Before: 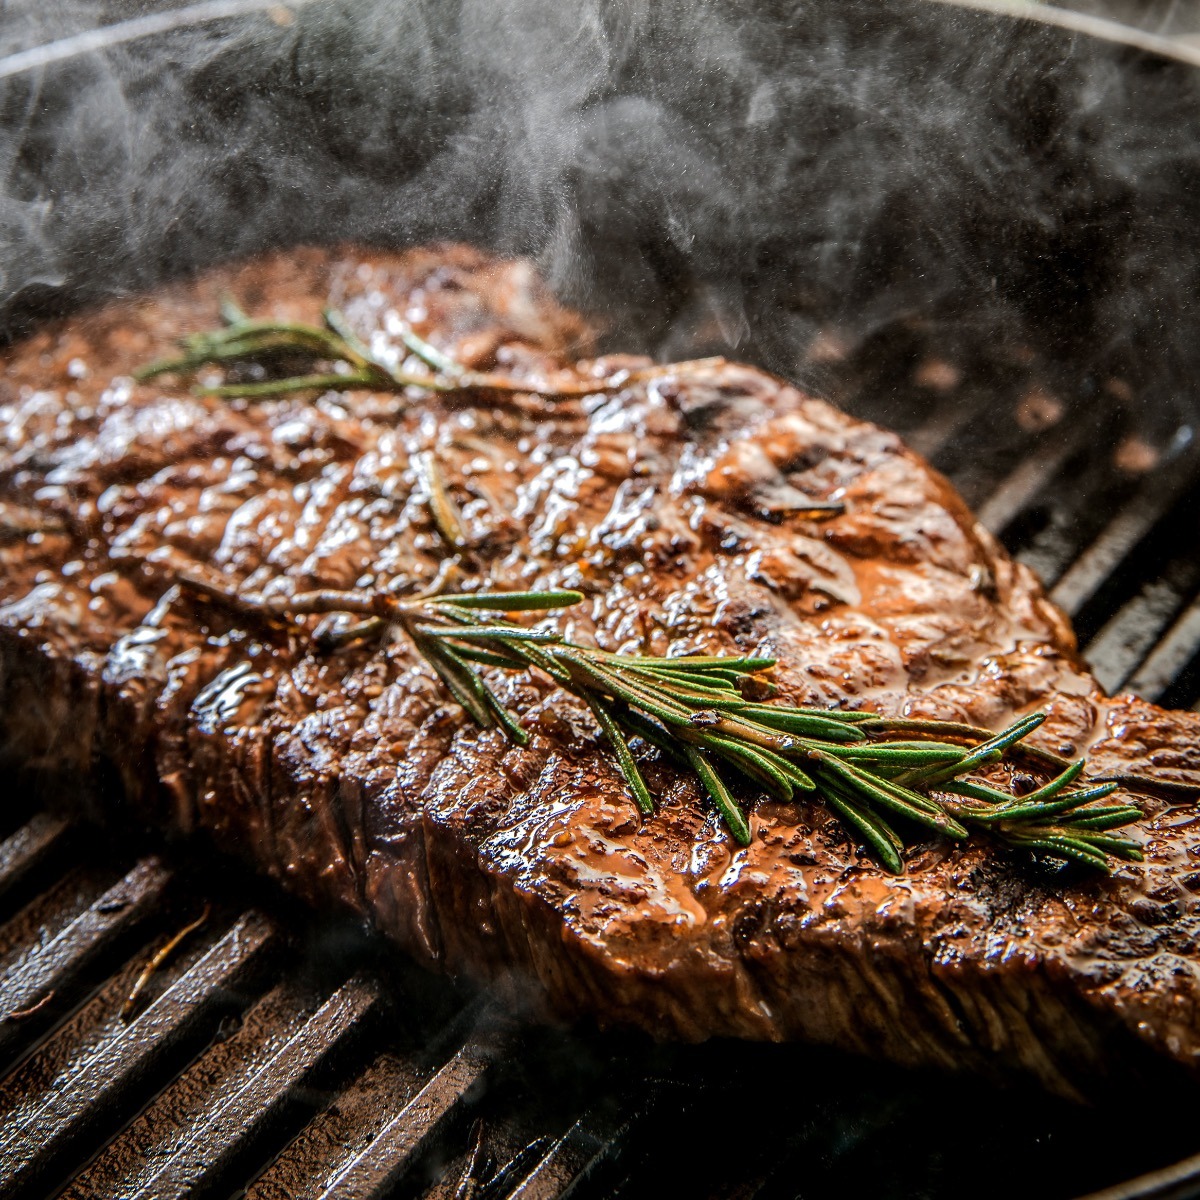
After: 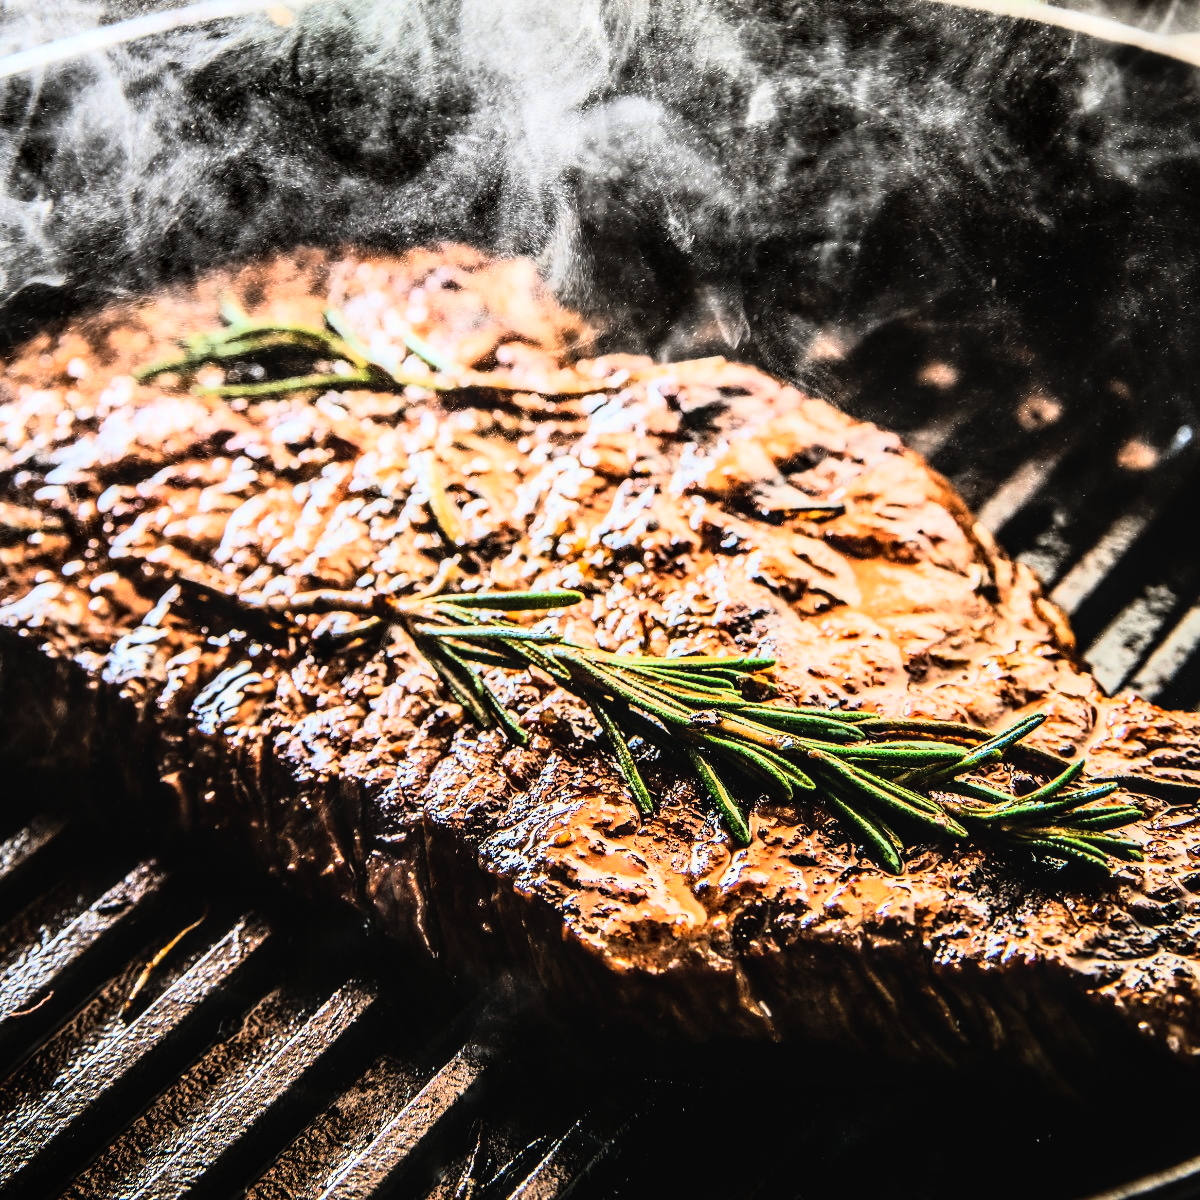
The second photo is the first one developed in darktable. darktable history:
rgb curve: curves: ch0 [(0, 0) (0.21, 0.15) (0.24, 0.21) (0.5, 0.75) (0.75, 0.96) (0.89, 0.99) (1, 1)]; ch1 [(0, 0.02) (0.21, 0.13) (0.25, 0.2) (0.5, 0.67) (0.75, 0.9) (0.89, 0.97) (1, 1)]; ch2 [(0, 0.02) (0.21, 0.13) (0.25, 0.2) (0.5, 0.67) (0.75, 0.9) (0.89, 0.97) (1, 1)], compensate middle gray true
tone equalizer: -8 EV -0.417 EV, -7 EV -0.389 EV, -6 EV -0.333 EV, -5 EV -0.222 EV, -3 EV 0.222 EV, -2 EV 0.333 EV, -1 EV 0.389 EV, +0 EV 0.417 EV, edges refinement/feathering 500, mask exposure compensation -1.57 EV, preserve details no
local contrast: on, module defaults
